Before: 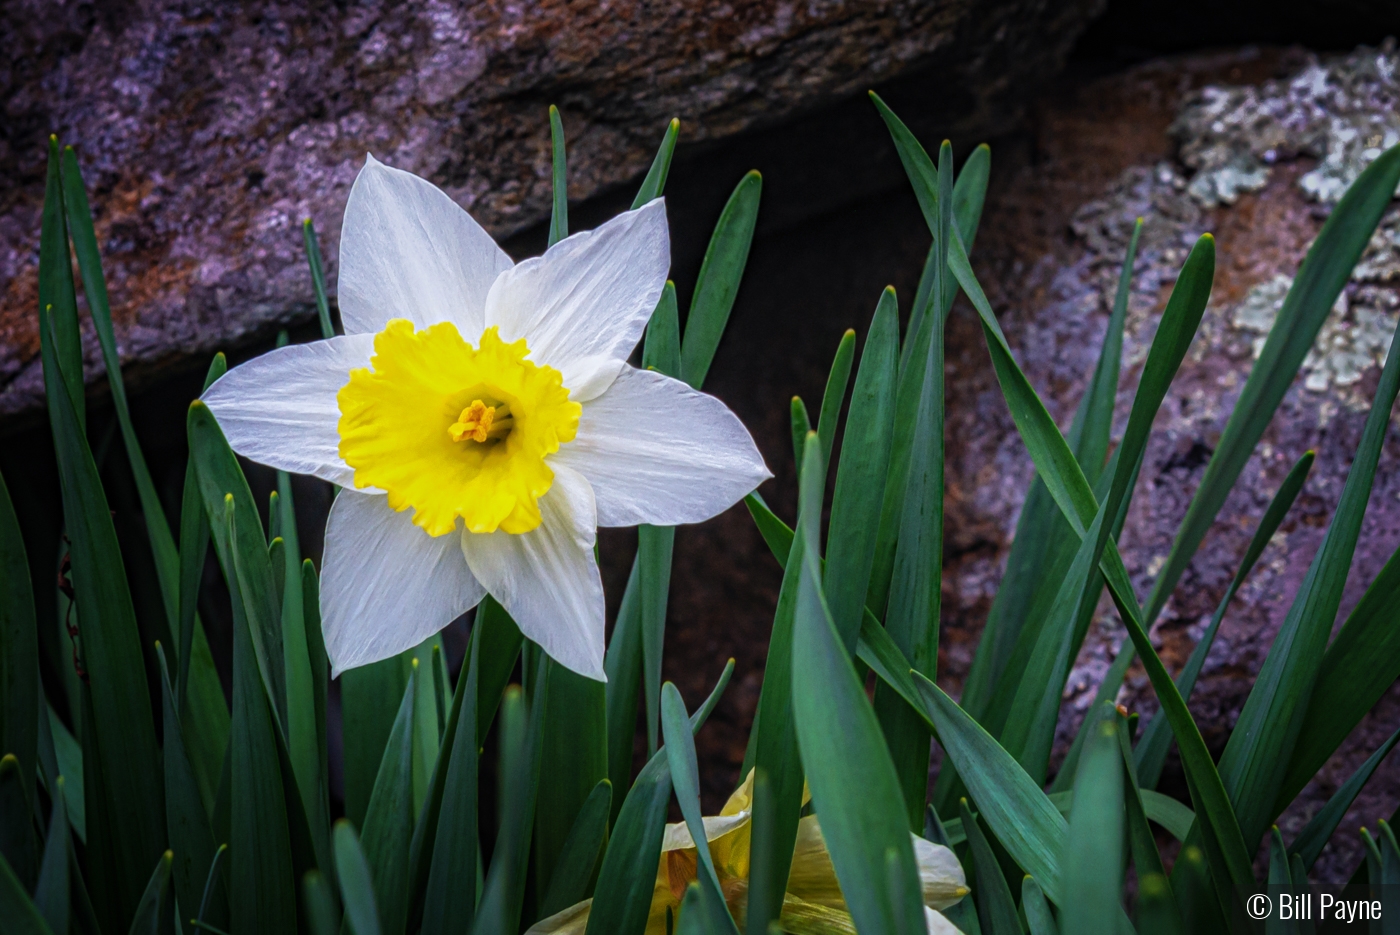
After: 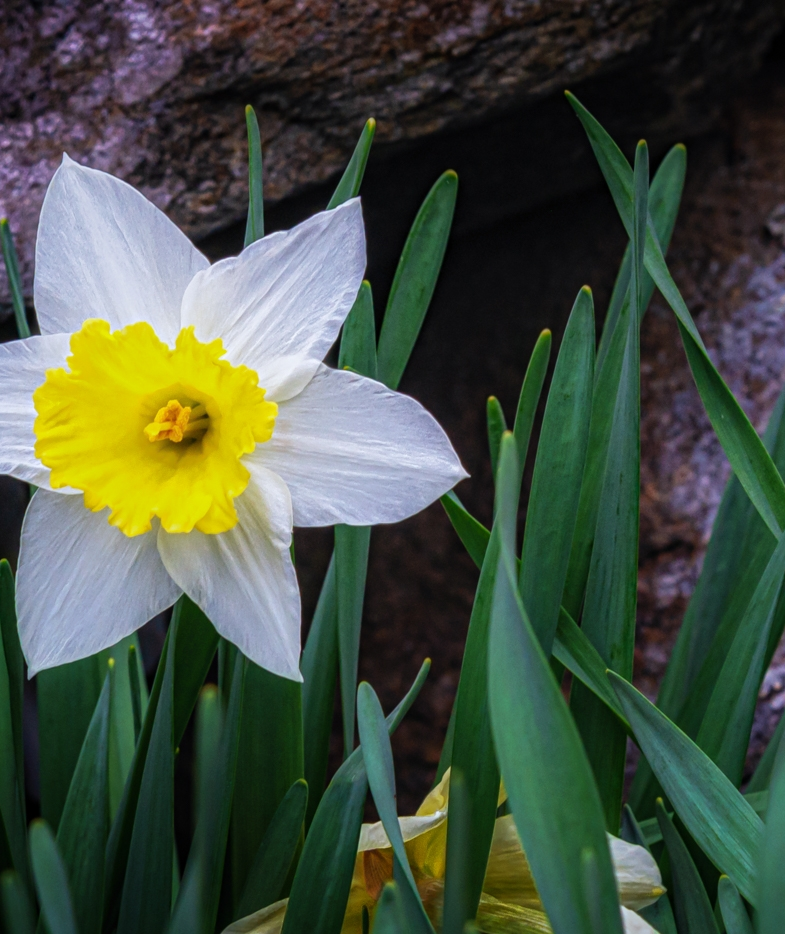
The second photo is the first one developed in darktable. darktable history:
crop: left 21.755%, right 22.162%, bottom 0.007%
